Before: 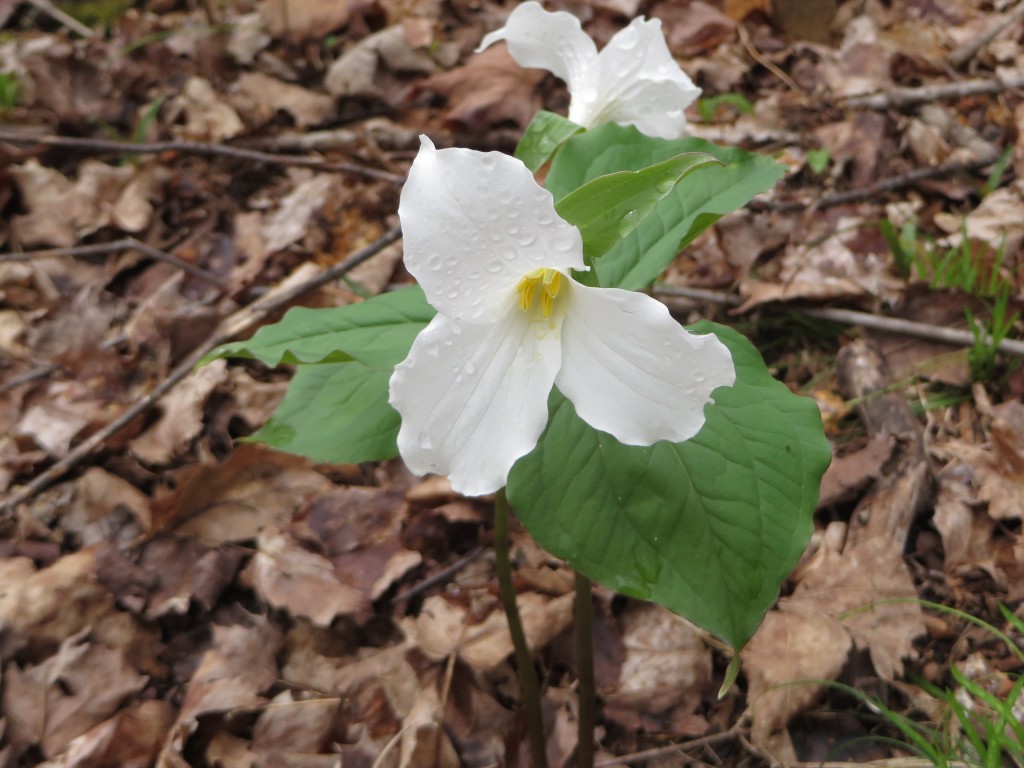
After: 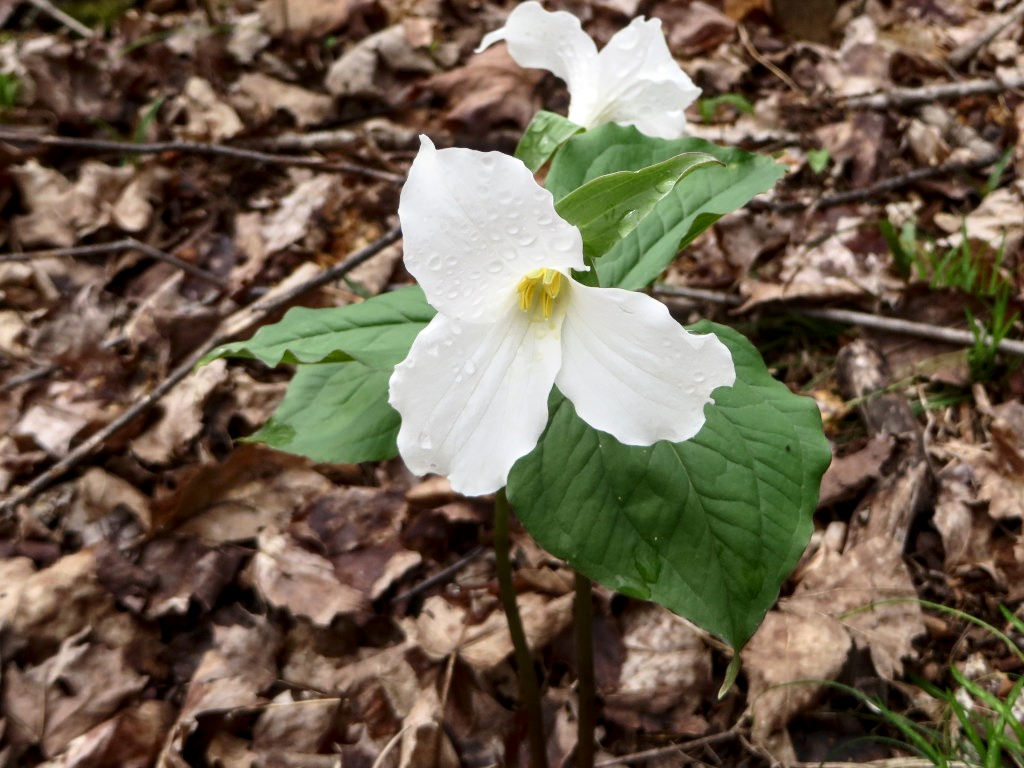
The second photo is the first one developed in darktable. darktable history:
tone equalizer: on, module defaults
local contrast: detail 130%
contrast brightness saturation: contrast 0.28
